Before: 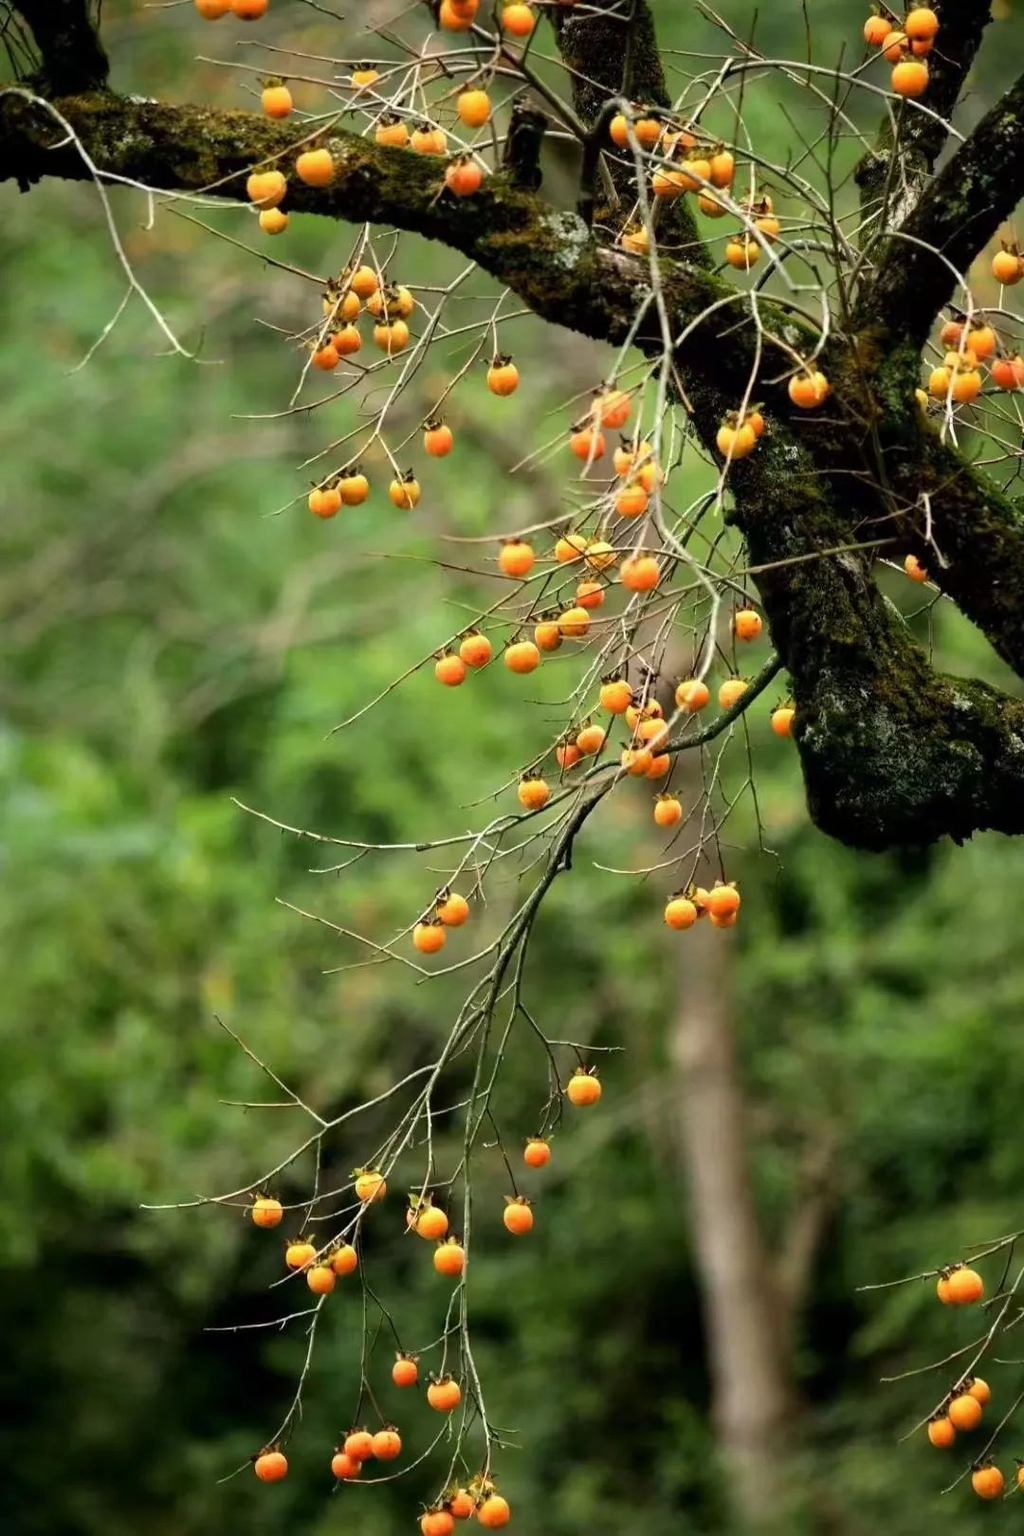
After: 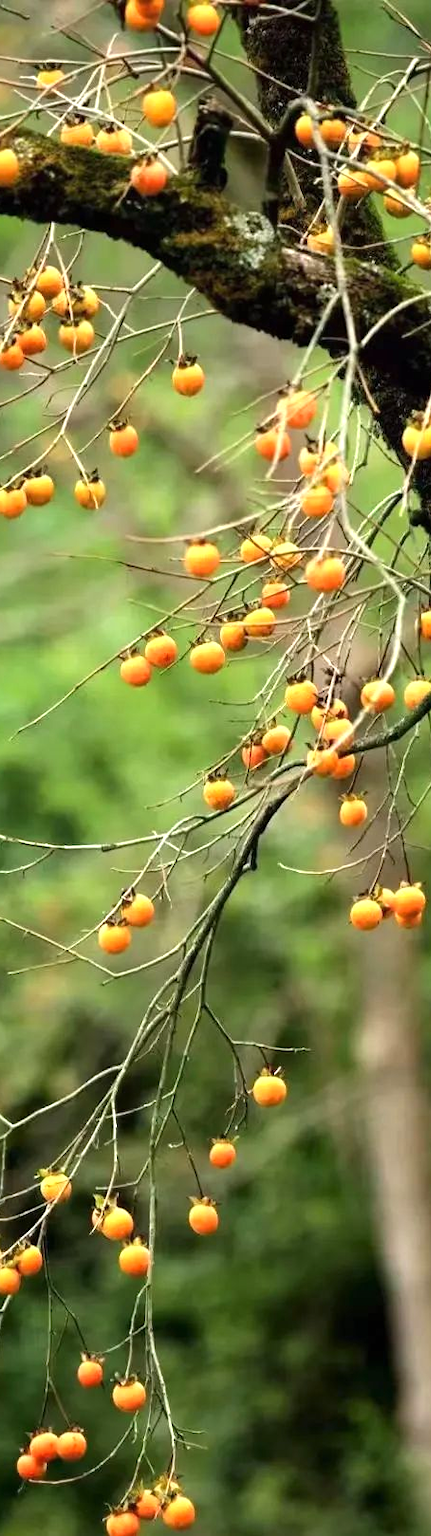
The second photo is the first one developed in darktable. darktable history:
exposure: black level correction 0, exposure 0.499 EV, compensate highlight preservation false
crop: left 30.763%, right 27.068%
